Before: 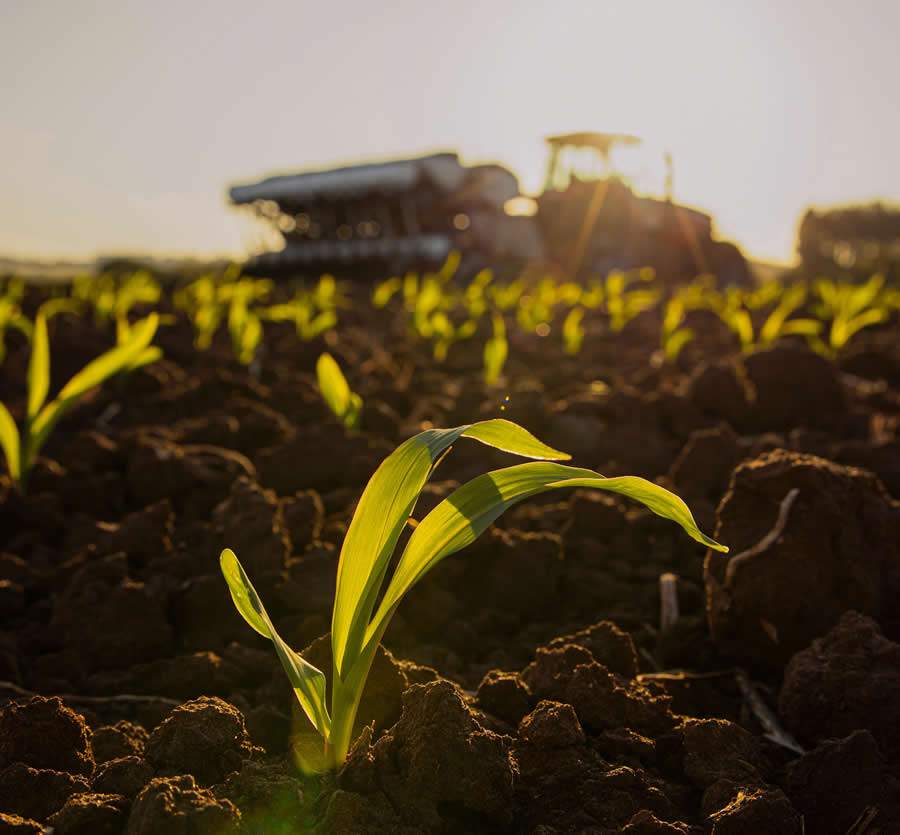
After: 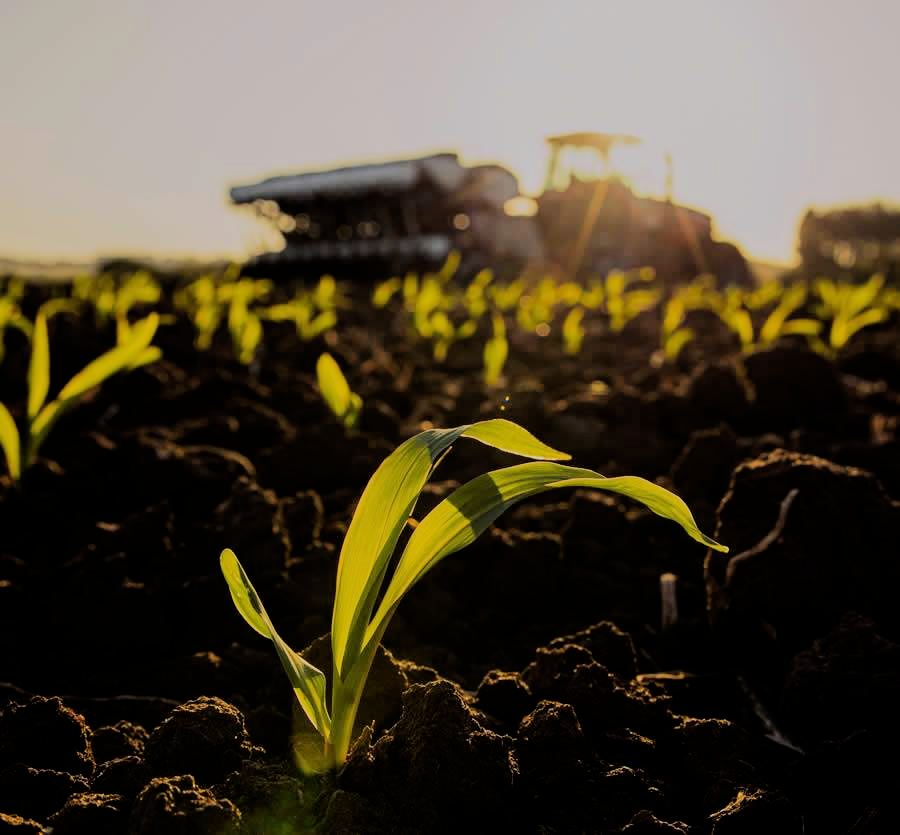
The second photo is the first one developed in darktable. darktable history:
filmic rgb: black relative exposure -6.15 EV, white relative exposure 6.96 EV, hardness 2.23, color science v6 (2022)
tone equalizer: -8 EV -0.417 EV, -7 EV -0.389 EV, -6 EV -0.333 EV, -5 EV -0.222 EV, -3 EV 0.222 EV, -2 EV 0.333 EV, -1 EV 0.389 EV, +0 EV 0.417 EV, edges refinement/feathering 500, mask exposure compensation -1.57 EV, preserve details no
